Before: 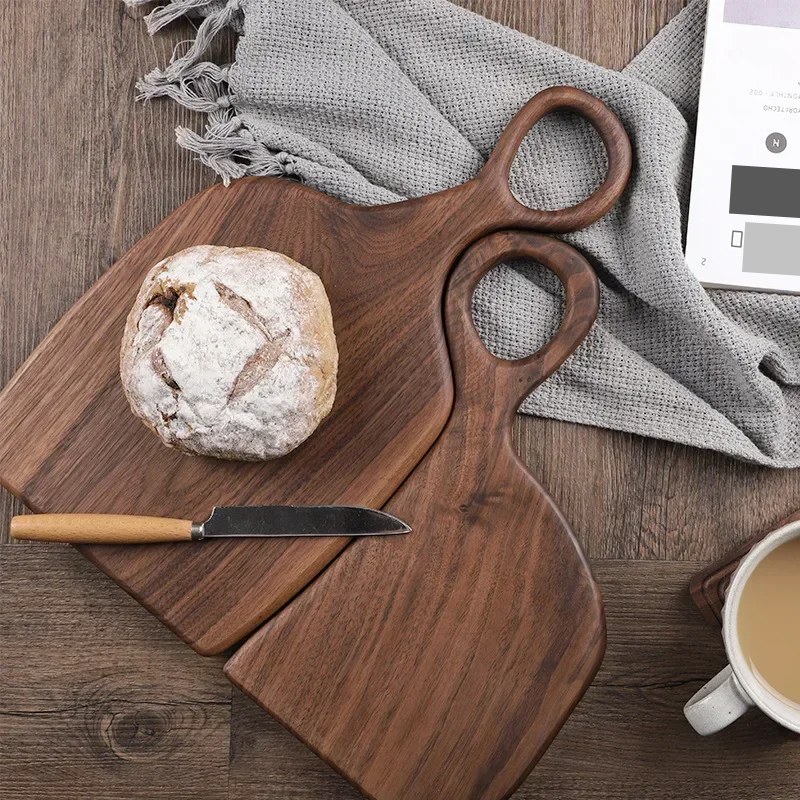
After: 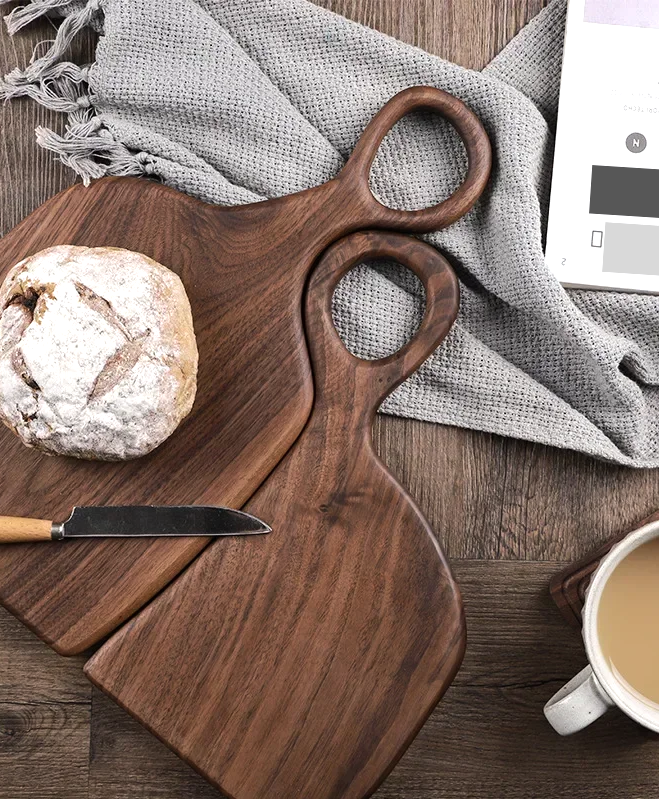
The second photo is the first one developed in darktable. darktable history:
crop: left 17.582%, bottom 0.031%
tone equalizer: -8 EV -0.417 EV, -7 EV -0.389 EV, -6 EV -0.333 EV, -5 EV -0.222 EV, -3 EV 0.222 EV, -2 EV 0.333 EV, -1 EV 0.389 EV, +0 EV 0.417 EV, edges refinement/feathering 500, mask exposure compensation -1.57 EV, preserve details no
